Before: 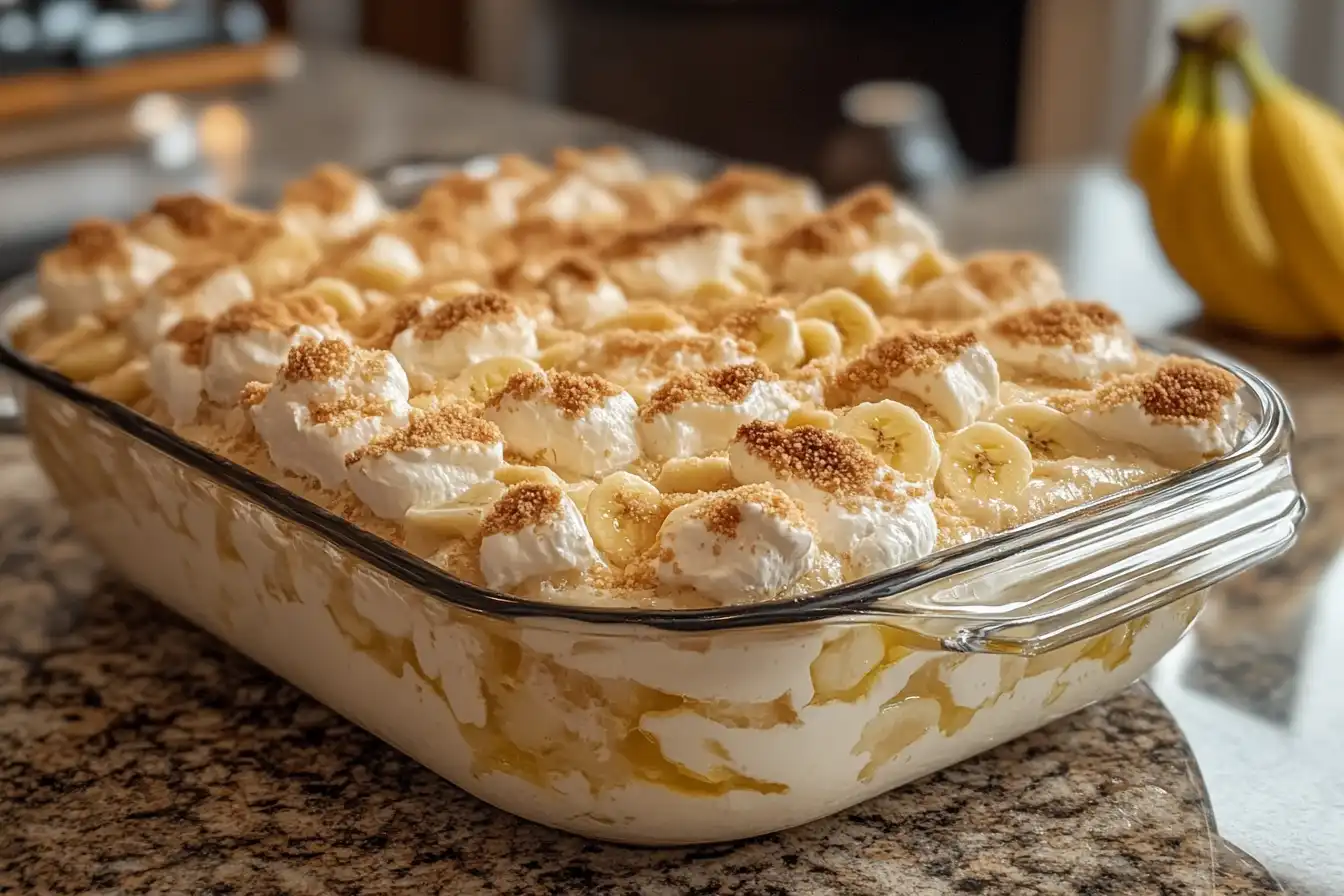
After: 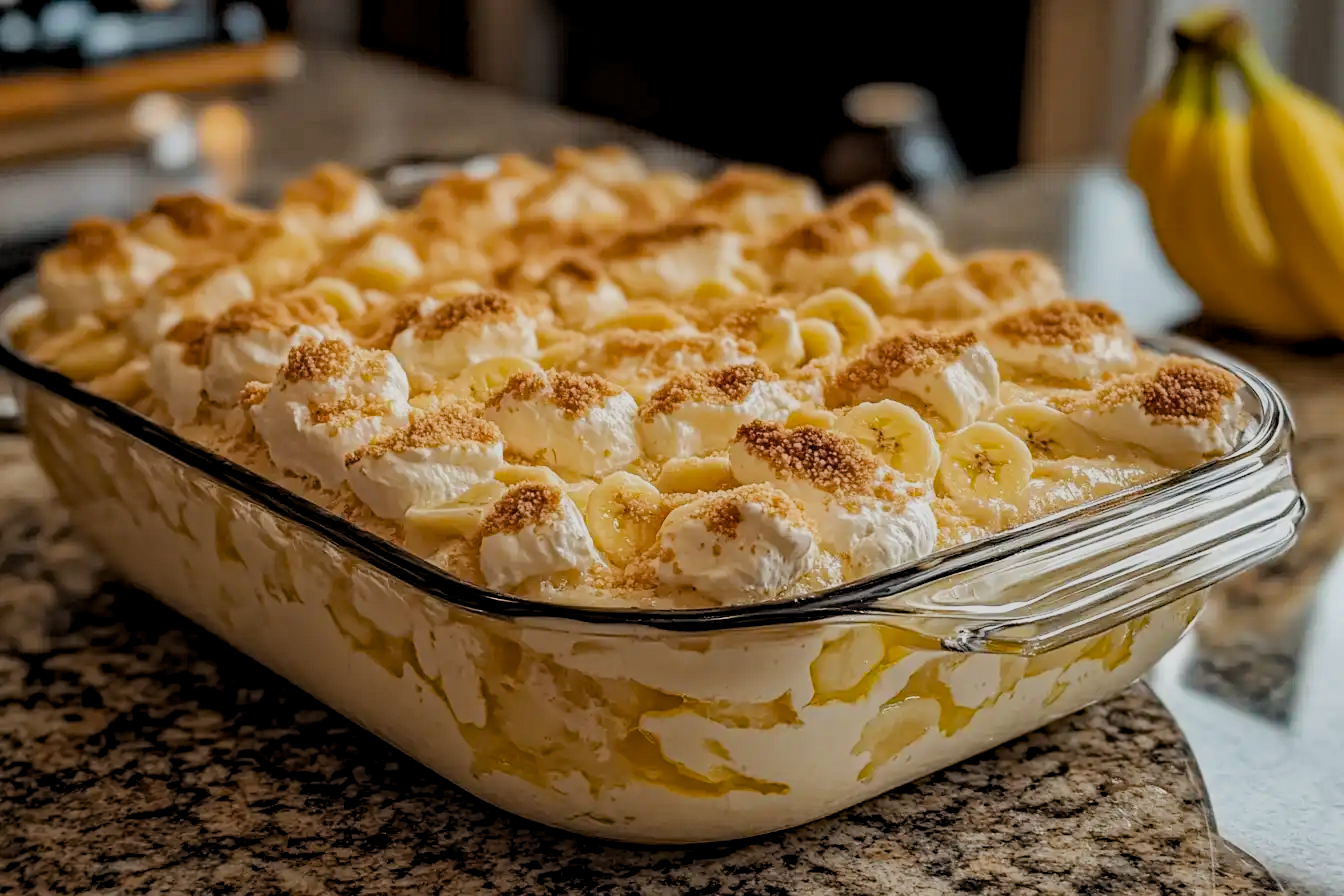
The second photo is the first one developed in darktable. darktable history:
filmic rgb: black relative exposure -7.65 EV, white relative exposure 4.56 EV, hardness 3.61, contrast 1.05
haze removal: strength 0.5, distance 0.43, compatibility mode true, adaptive false
levels: levels [0.026, 0.507, 0.987]
